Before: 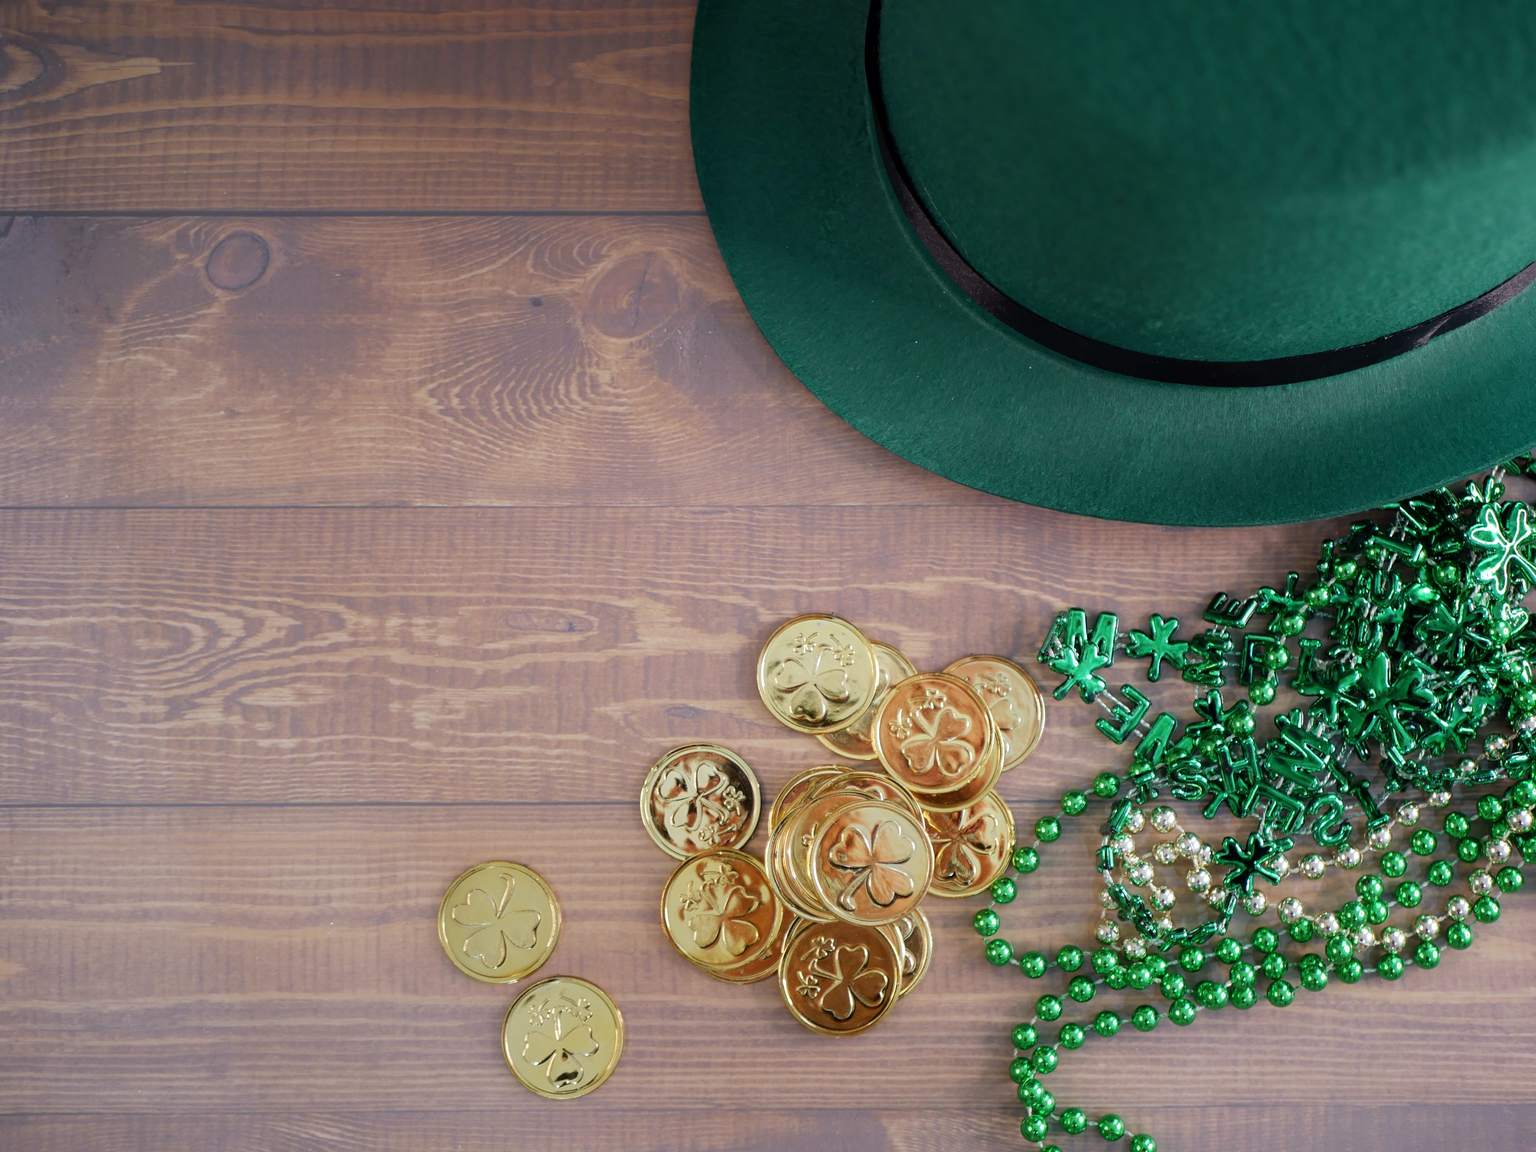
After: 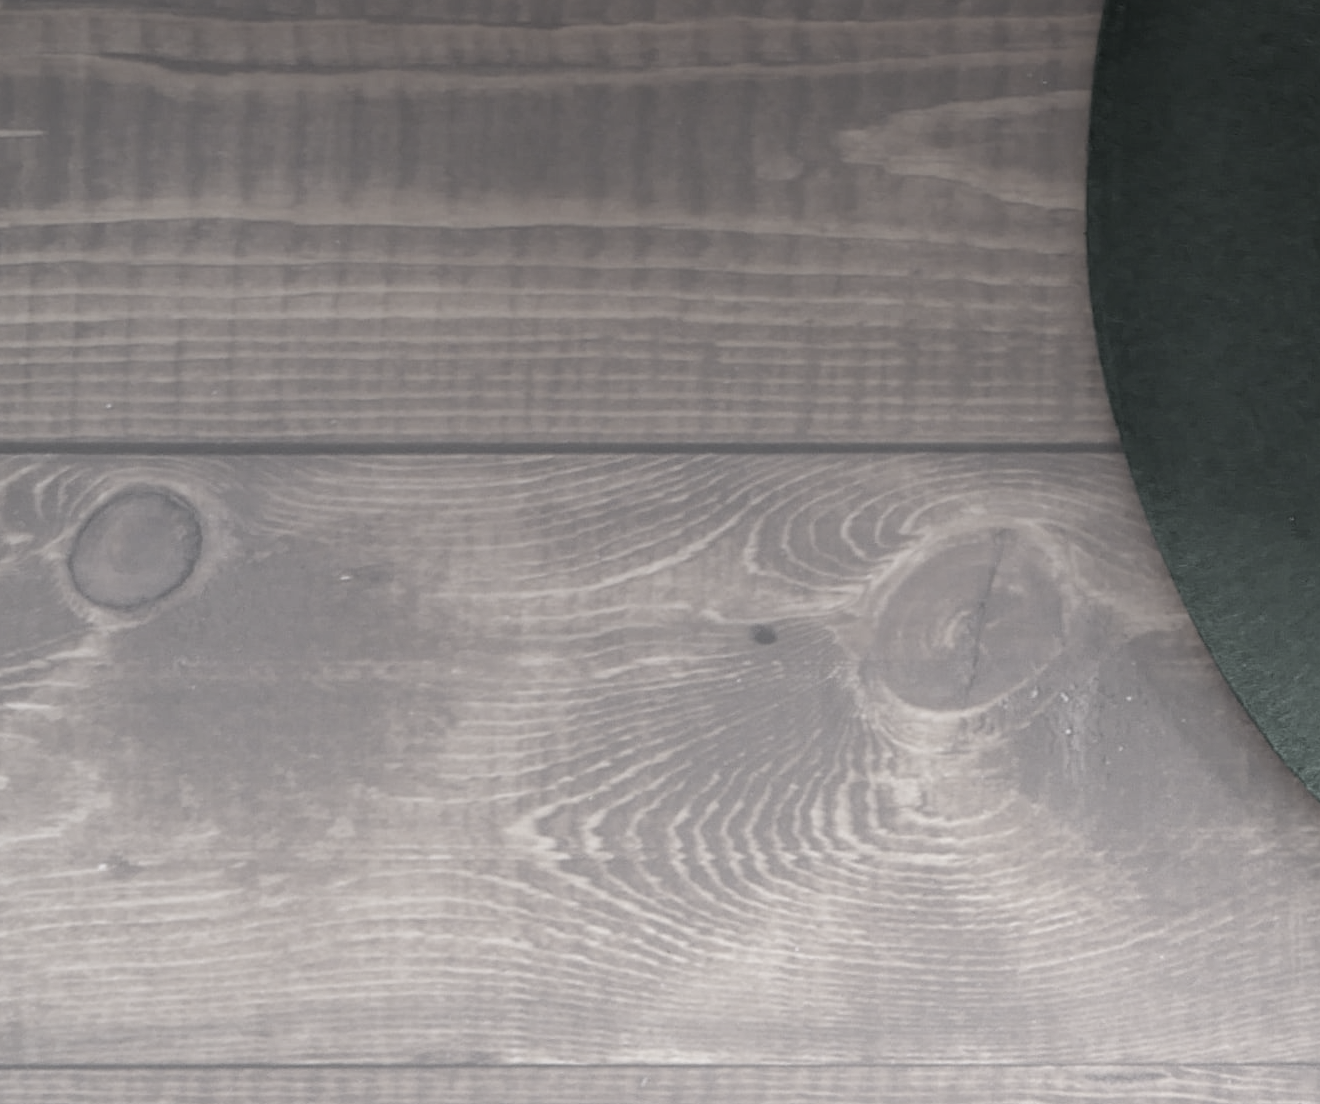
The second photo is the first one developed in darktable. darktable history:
exposure: exposure 0.664 EV, compensate highlight preservation false
color correction: highlights b* -0.011, saturation 0.176
crop and rotate: left 11.305%, top 0.073%, right 47.85%, bottom 54.341%
local contrast: detail 109%
